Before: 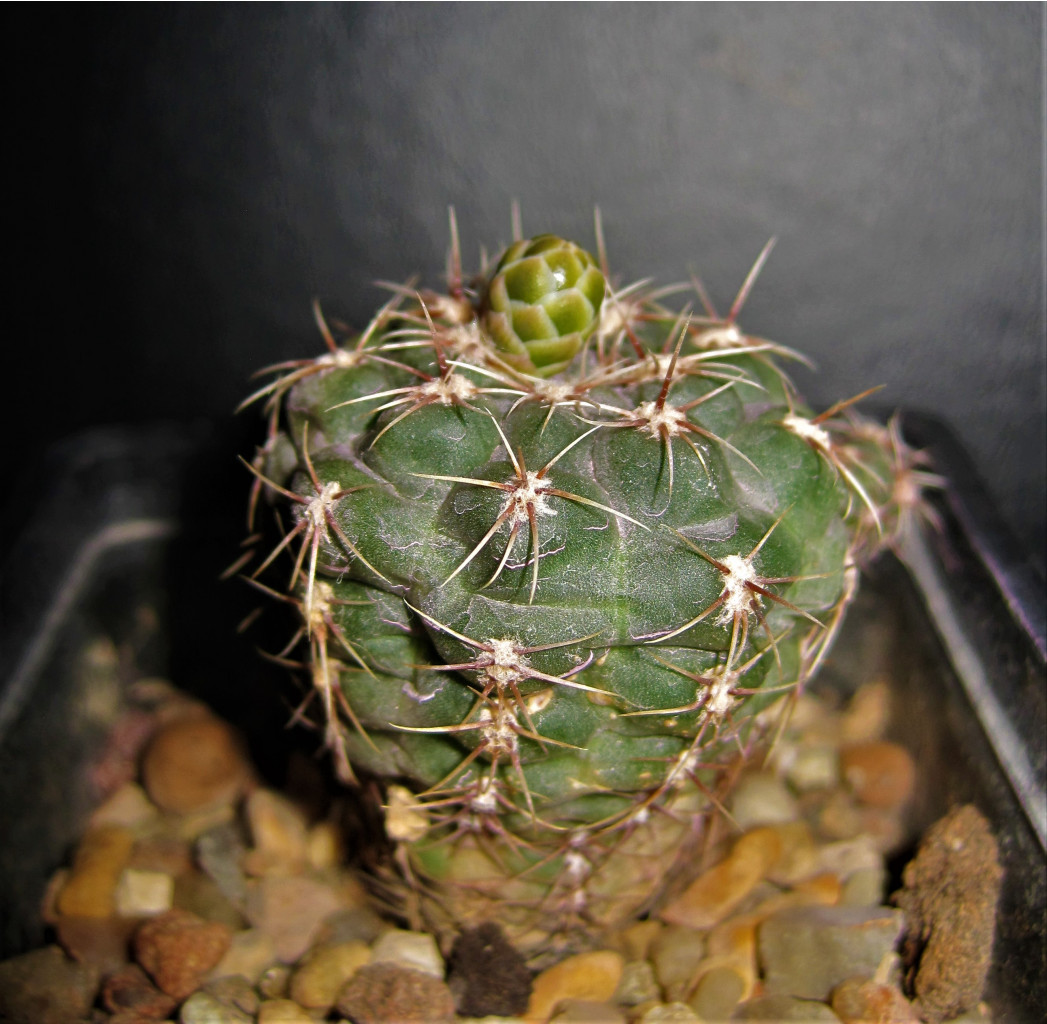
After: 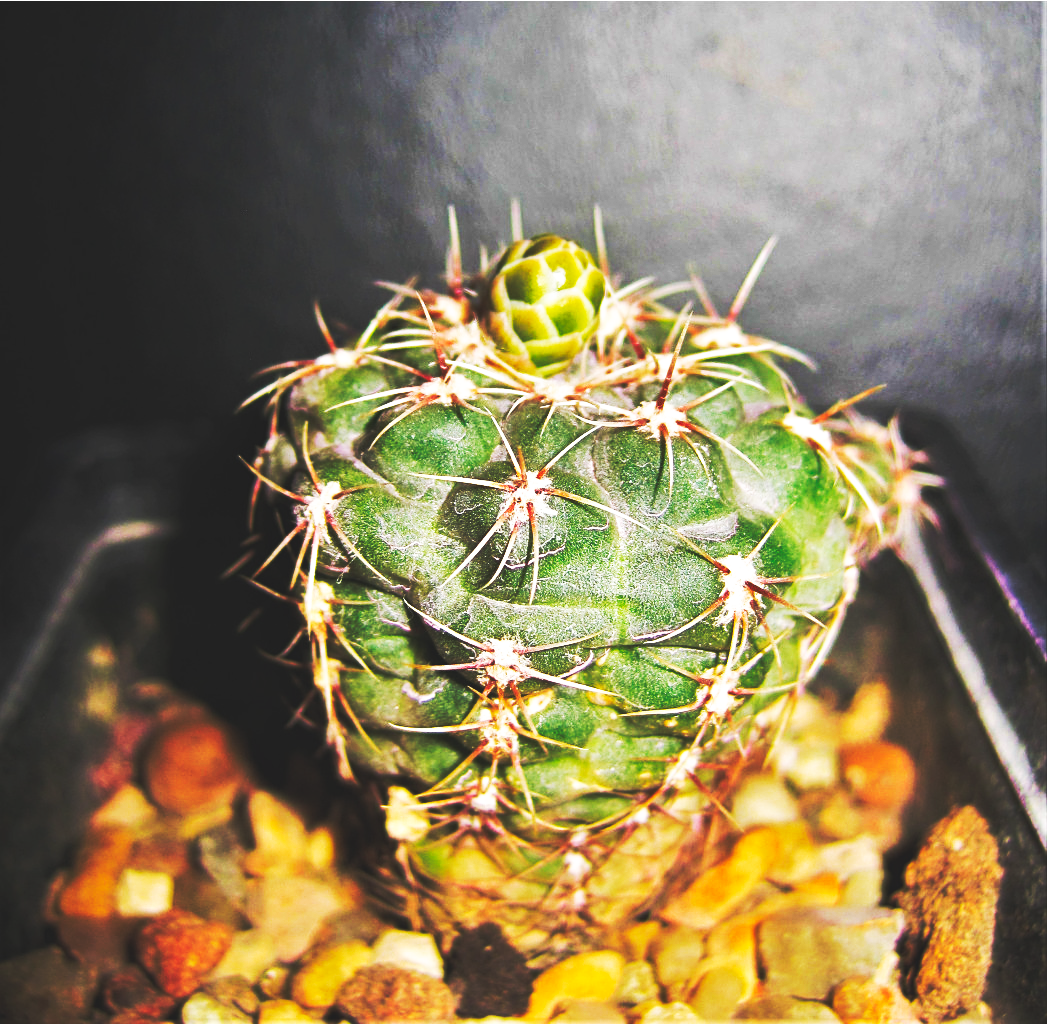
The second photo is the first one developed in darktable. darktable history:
base curve: curves: ch0 [(0, 0.015) (0.085, 0.116) (0.134, 0.298) (0.19, 0.545) (0.296, 0.764) (0.599, 0.982) (1, 1)], preserve colors none
sharpen: amount 0.2
